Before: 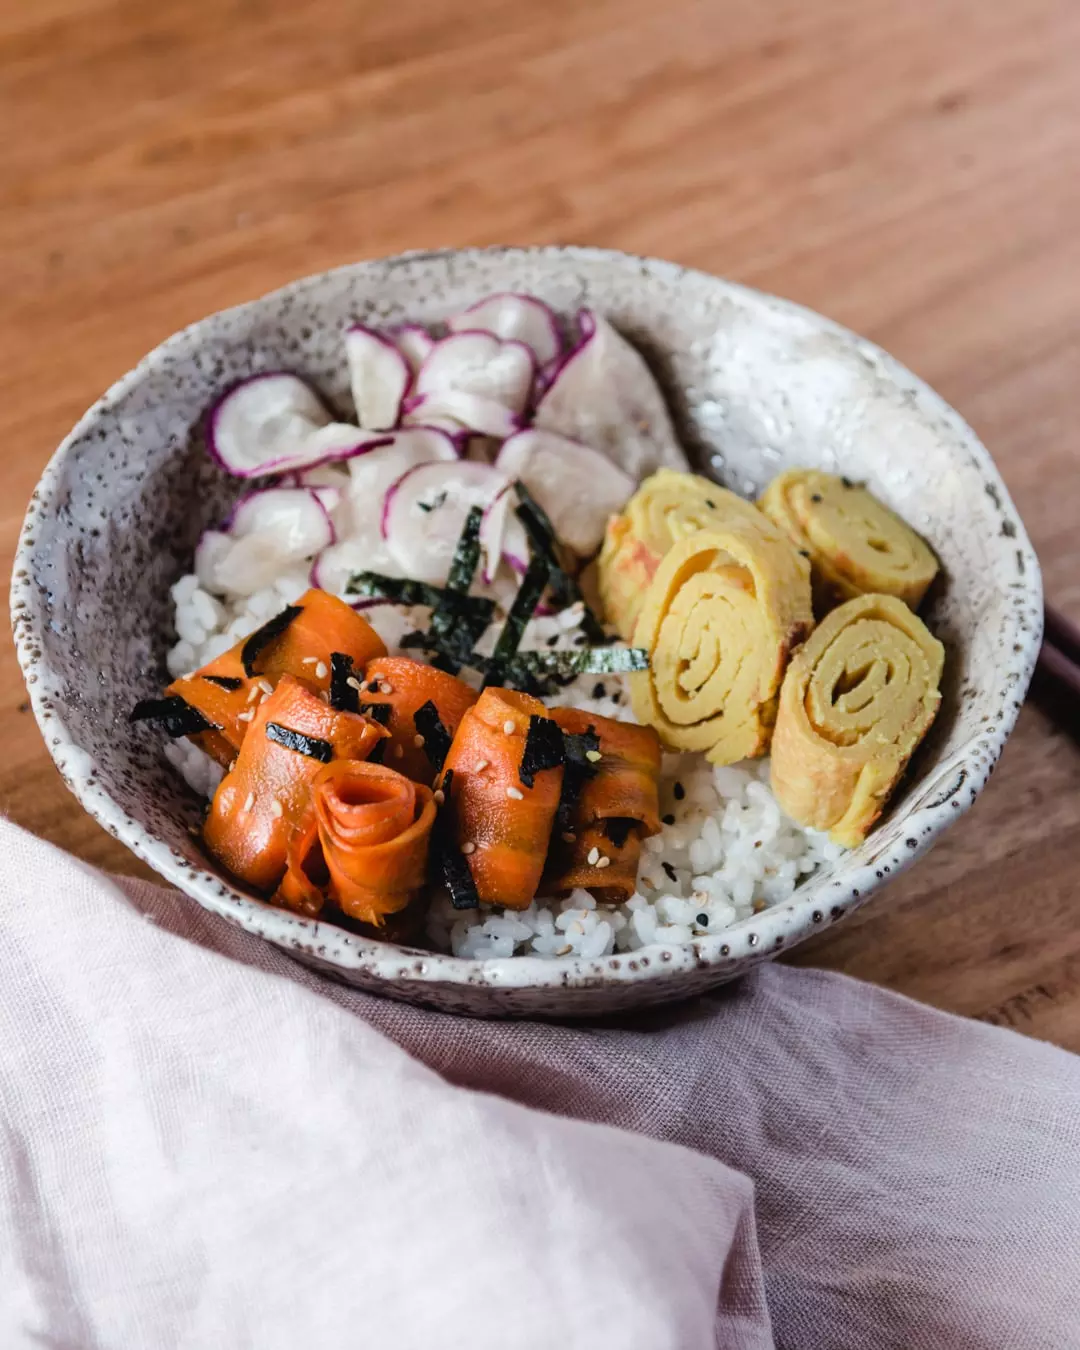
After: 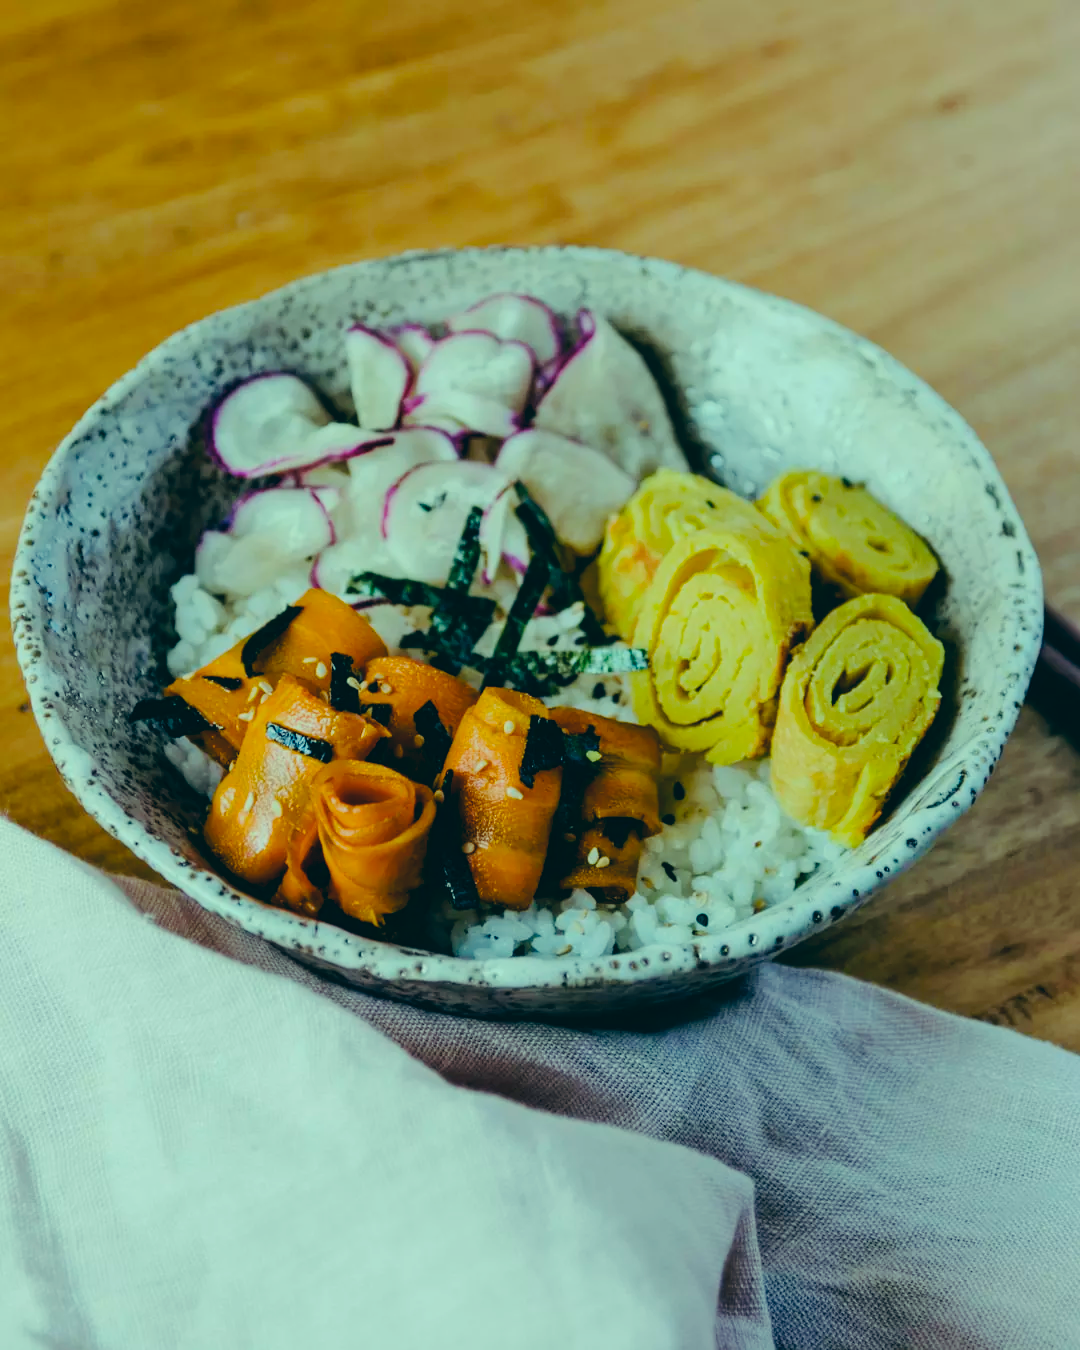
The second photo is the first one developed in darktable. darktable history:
color correction: highlights a* -20.08, highlights b* 9.8, shadows a* -20.4, shadows b* -10.76
exposure: exposure -0.36 EV, compensate highlight preservation false
color balance rgb: linear chroma grading › global chroma 10%, perceptual saturation grading › global saturation 30%, global vibrance 10%
tone curve: curves: ch0 [(0, 0) (0.003, 0.012) (0.011, 0.014) (0.025, 0.02) (0.044, 0.034) (0.069, 0.047) (0.1, 0.063) (0.136, 0.086) (0.177, 0.131) (0.224, 0.183) (0.277, 0.243) (0.335, 0.317) (0.399, 0.403) (0.468, 0.488) (0.543, 0.573) (0.623, 0.649) (0.709, 0.718) (0.801, 0.795) (0.898, 0.872) (1, 1)], preserve colors none
contrast brightness saturation: contrast 0.05, brightness 0.06, saturation 0.01
